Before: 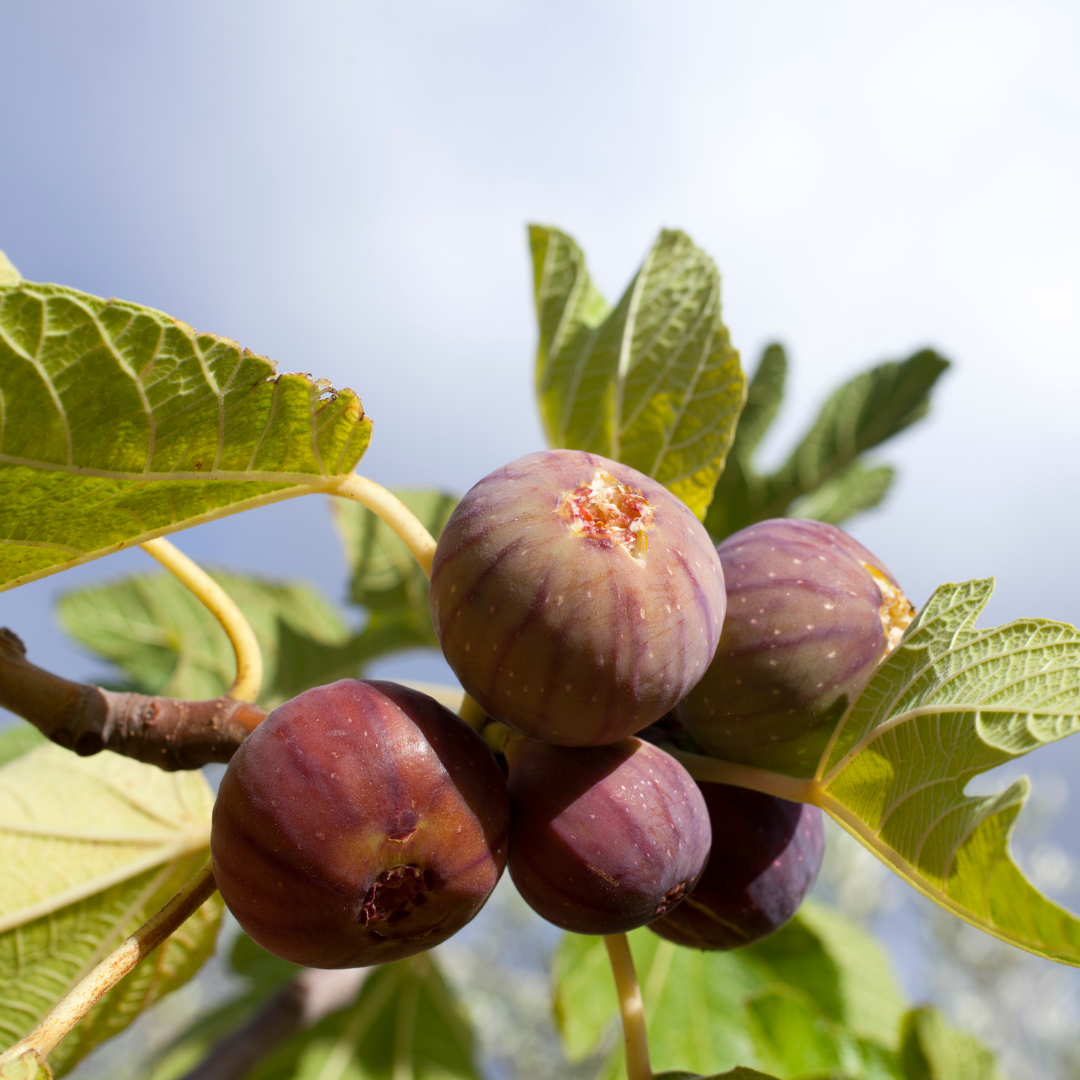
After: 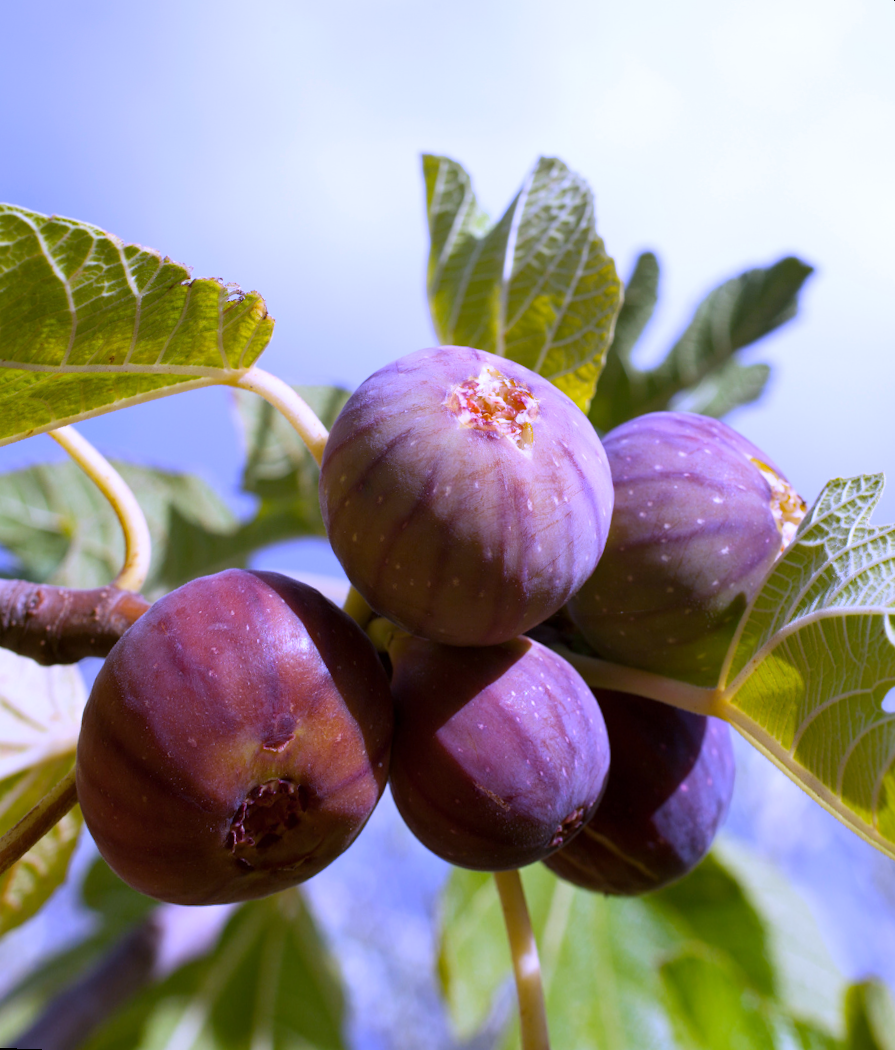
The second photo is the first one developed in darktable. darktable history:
rotate and perspective: rotation 0.72°, lens shift (vertical) -0.352, lens shift (horizontal) -0.051, crop left 0.152, crop right 0.859, crop top 0.019, crop bottom 0.964
white balance: red 0.98, blue 1.61
